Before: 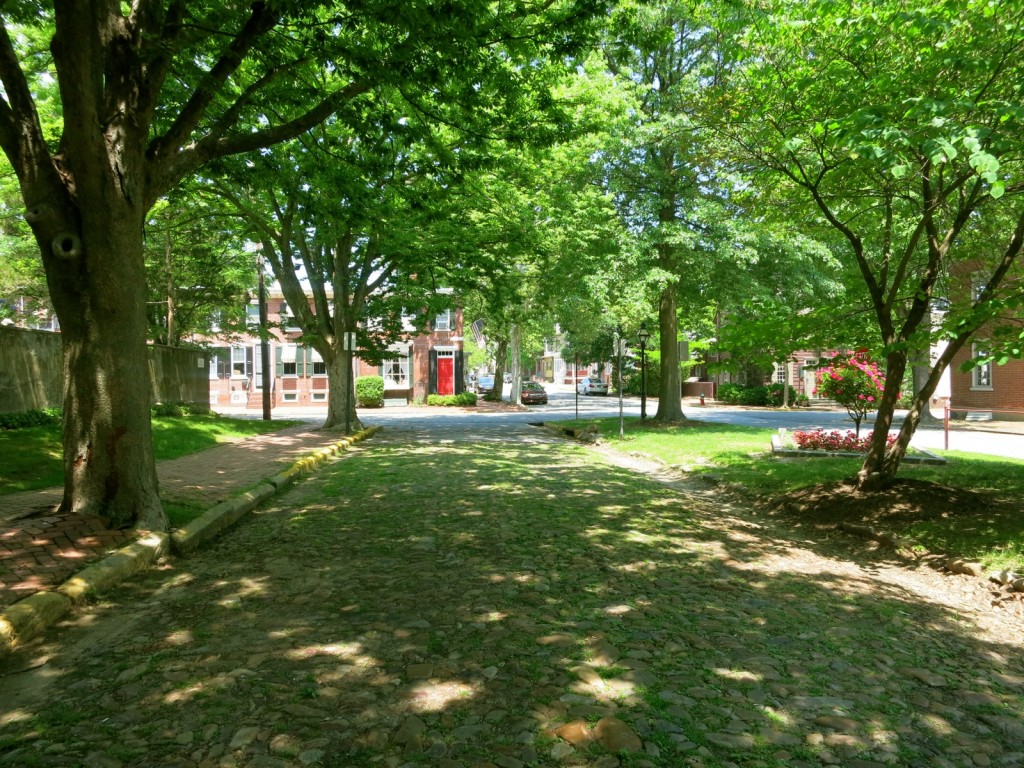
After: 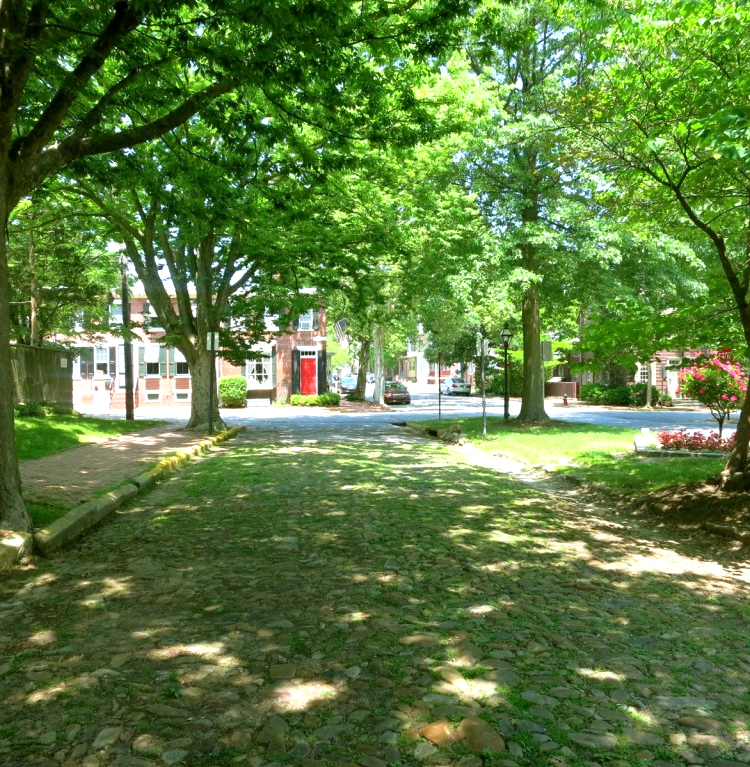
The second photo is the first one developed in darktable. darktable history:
crop: left 13.443%, right 13.31%
exposure: black level correction 0.001, exposure 0.5 EV, compensate exposure bias true, compensate highlight preservation false
white balance: red 0.974, blue 1.044
